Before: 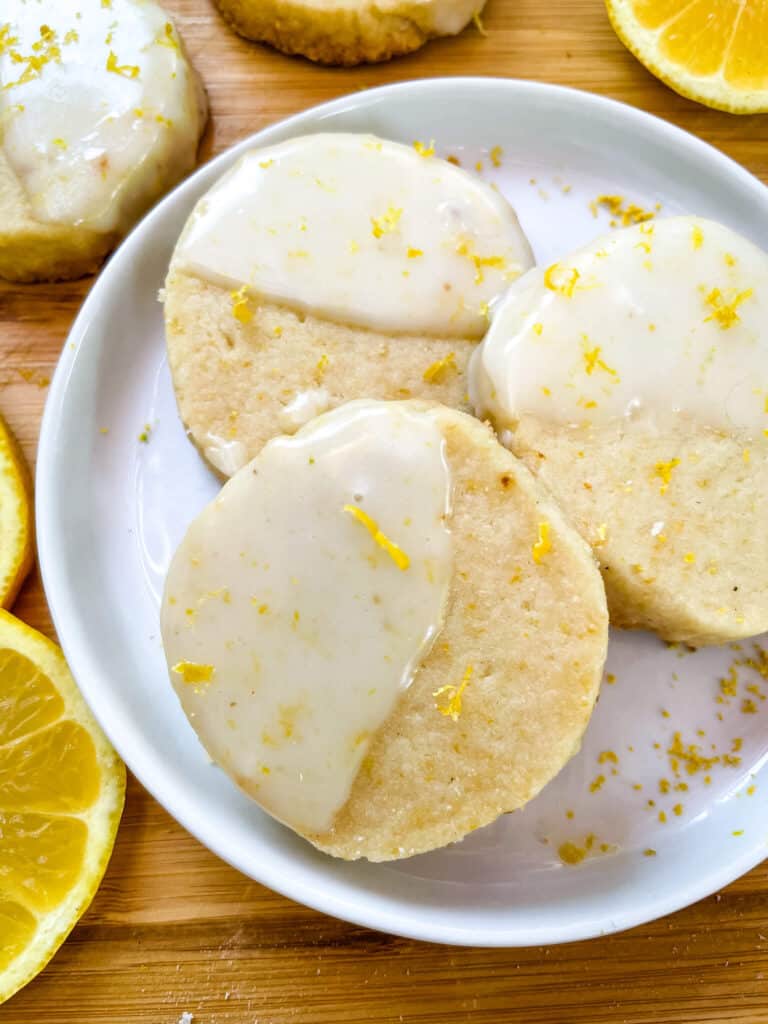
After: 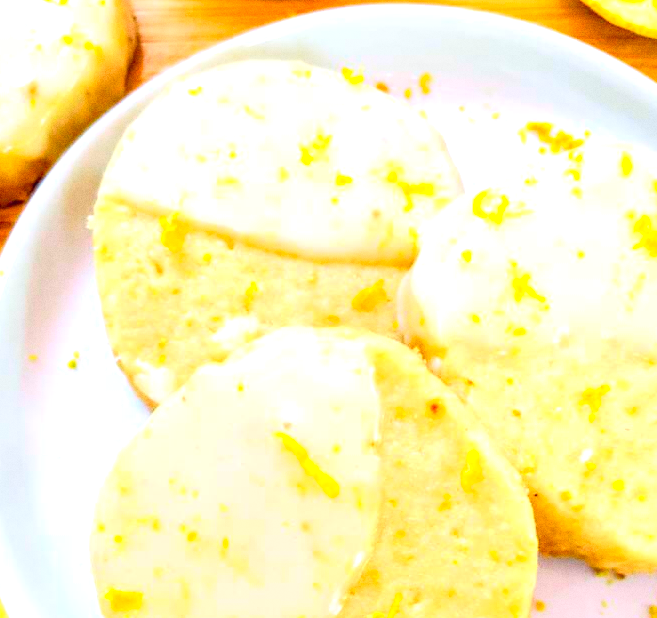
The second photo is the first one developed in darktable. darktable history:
crop and rotate: left 9.345%, top 7.22%, right 4.982%, bottom 32.331%
tone curve: curves: ch0 [(0, 0.036) (0.119, 0.115) (0.461, 0.479) (0.715, 0.767) (0.817, 0.865) (1, 0.998)]; ch1 [(0, 0) (0.377, 0.416) (0.44, 0.461) (0.487, 0.49) (0.514, 0.525) (0.538, 0.561) (0.67, 0.713) (1, 1)]; ch2 [(0, 0) (0.38, 0.405) (0.463, 0.445) (0.492, 0.486) (0.529, 0.533) (0.578, 0.59) (0.653, 0.698) (1, 1)], color space Lab, independent channels, preserve colors none
contrast brightness saturation: contrast 0.07, brightness 0.18, saturation 0.4
exposure: black level correction 0, exposure 0.7 EV, compensate exposure bias true, compensate highlight preservation false
grain: coarseness 0.09 ISO
